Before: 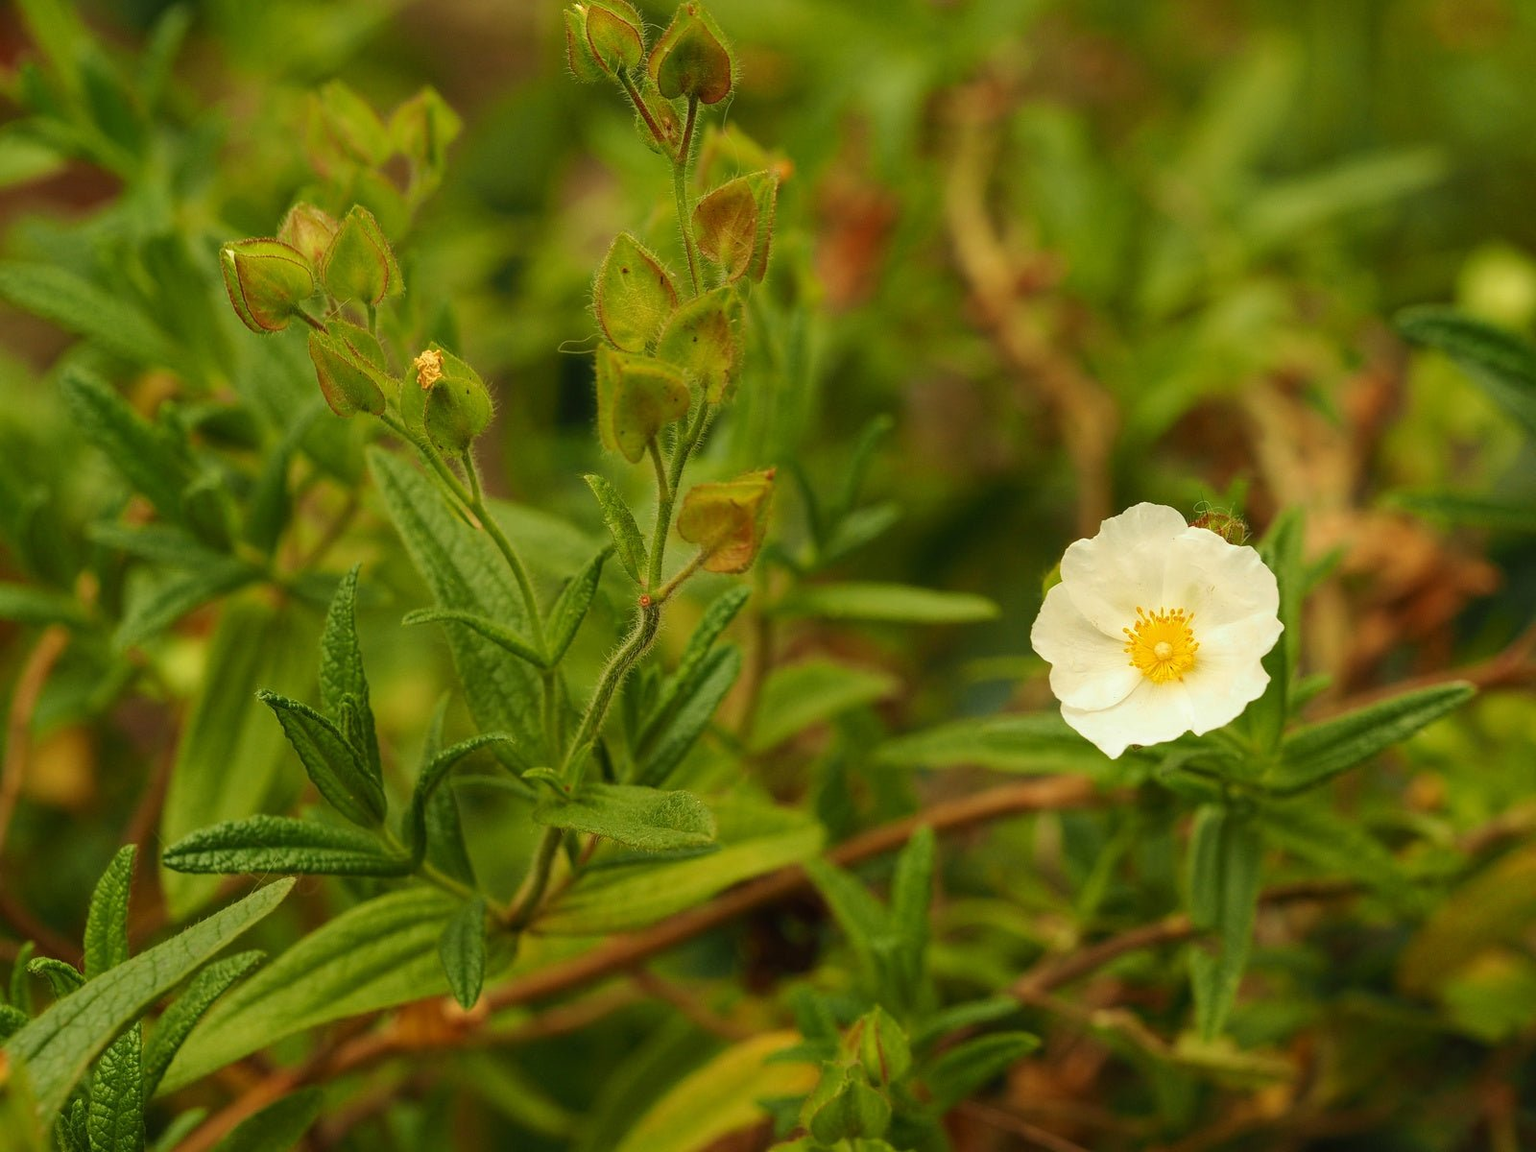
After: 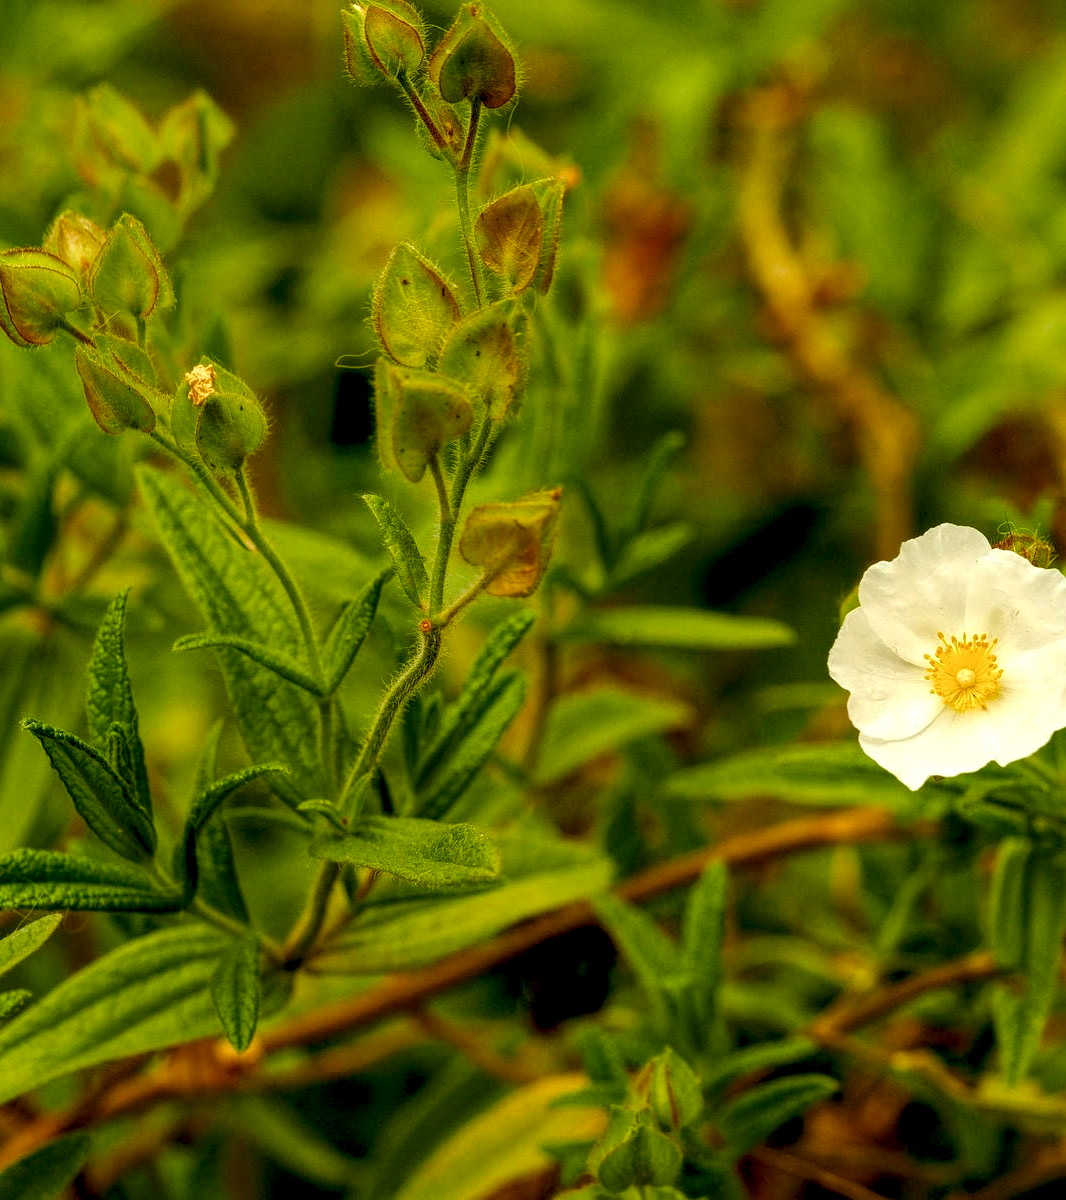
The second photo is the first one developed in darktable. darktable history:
crop: left 15.419%, right 17.914%
color balance rgb: shadows lift › luminance -9.41%, highlights gain › luminance 17.6%, global offset › luminance -1.45%, perceptual saturation grading › highlights -17.77%, perceptual saturation grading › mid-tones 33.1%, perceptual saturation grading › shadows 50.52%, global vibrance 24.22%
local contrast: highlights 99%, shadows 86%, detail 160%, midtone range 0.2
